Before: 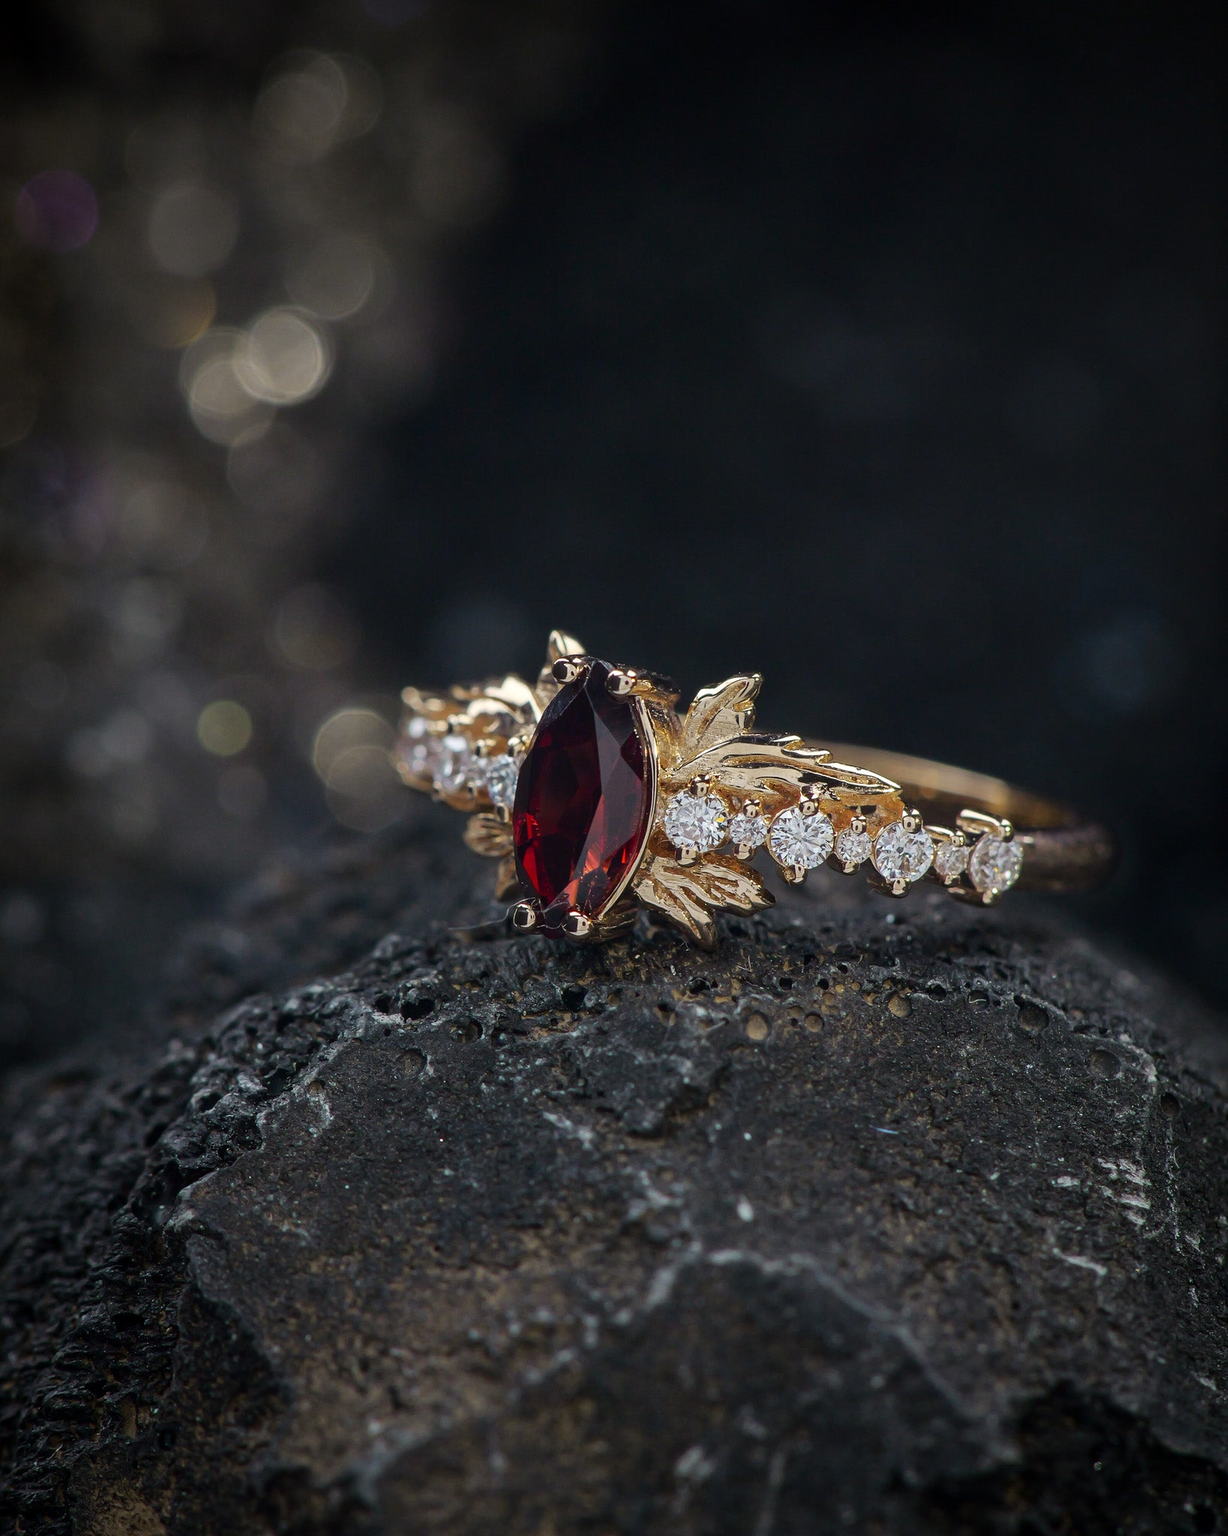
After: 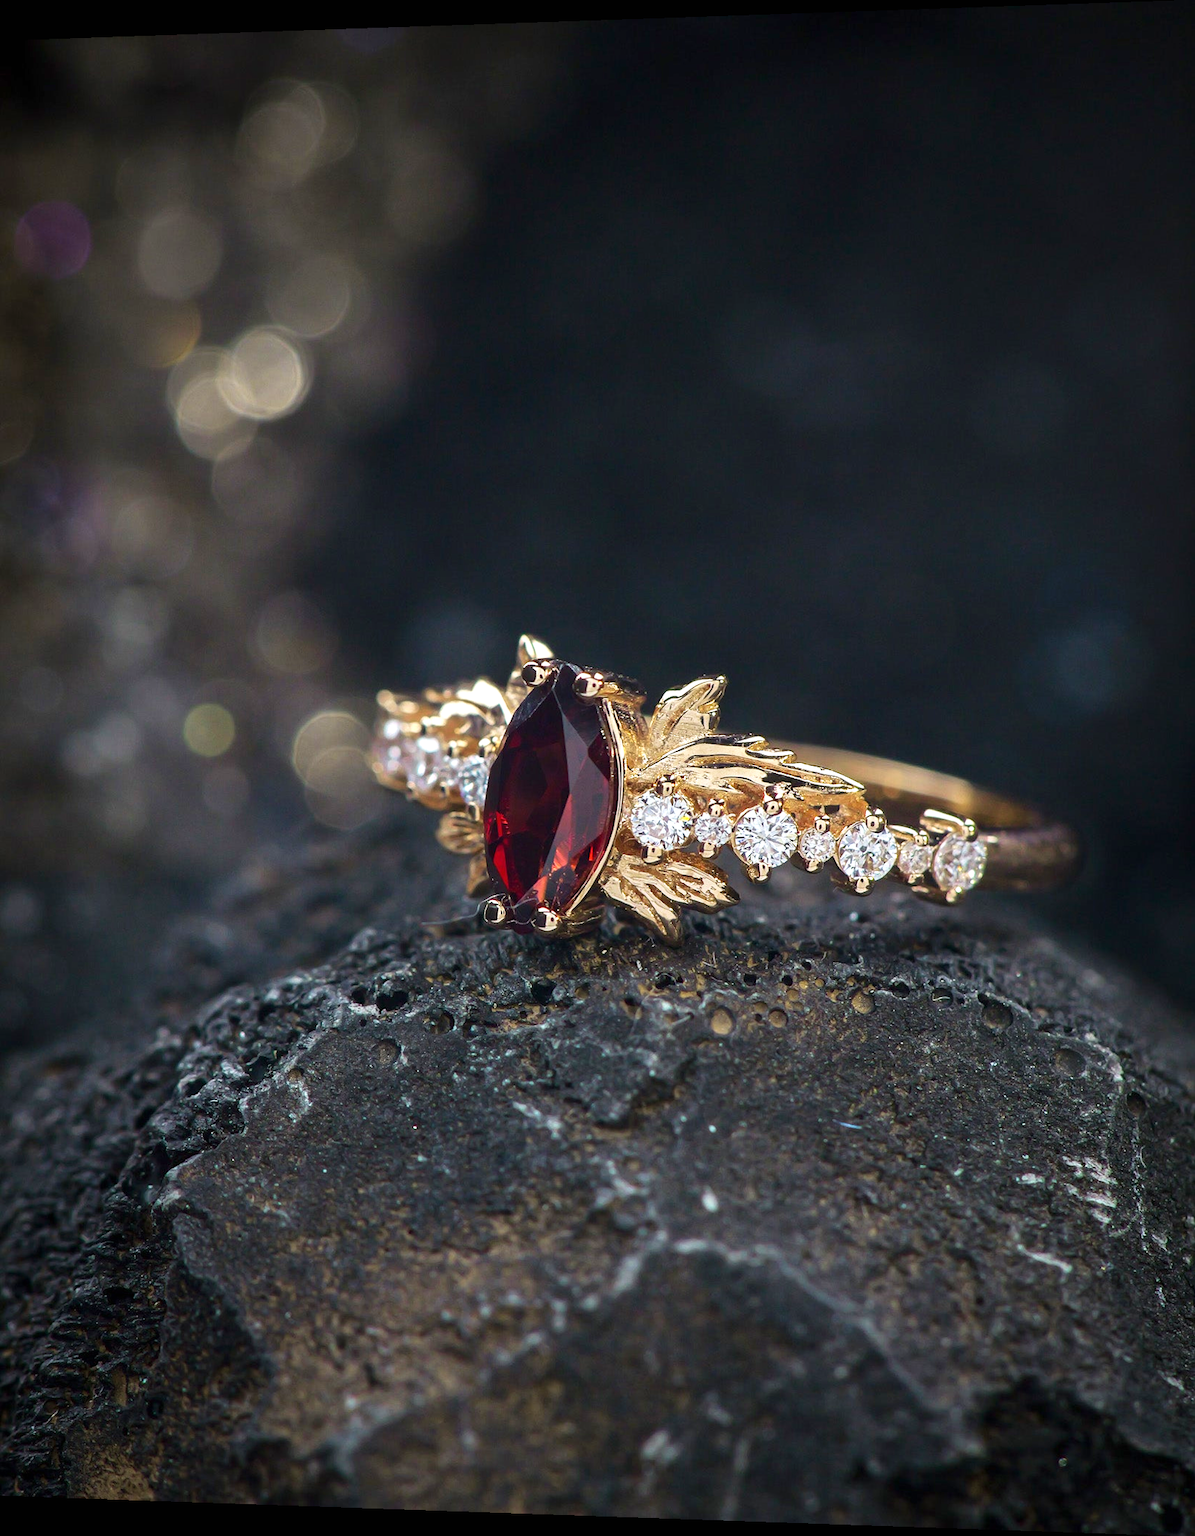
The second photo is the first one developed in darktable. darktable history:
tone equalizer: on, module defaults
exposure: black level correction 0, exposure 0.7 EV, compensate exposure bias true, compensate highlight preservation false
rotate and perspective: lens shift (horizontal) -0.055, automatic cropping off
velvia: on, module defaults
